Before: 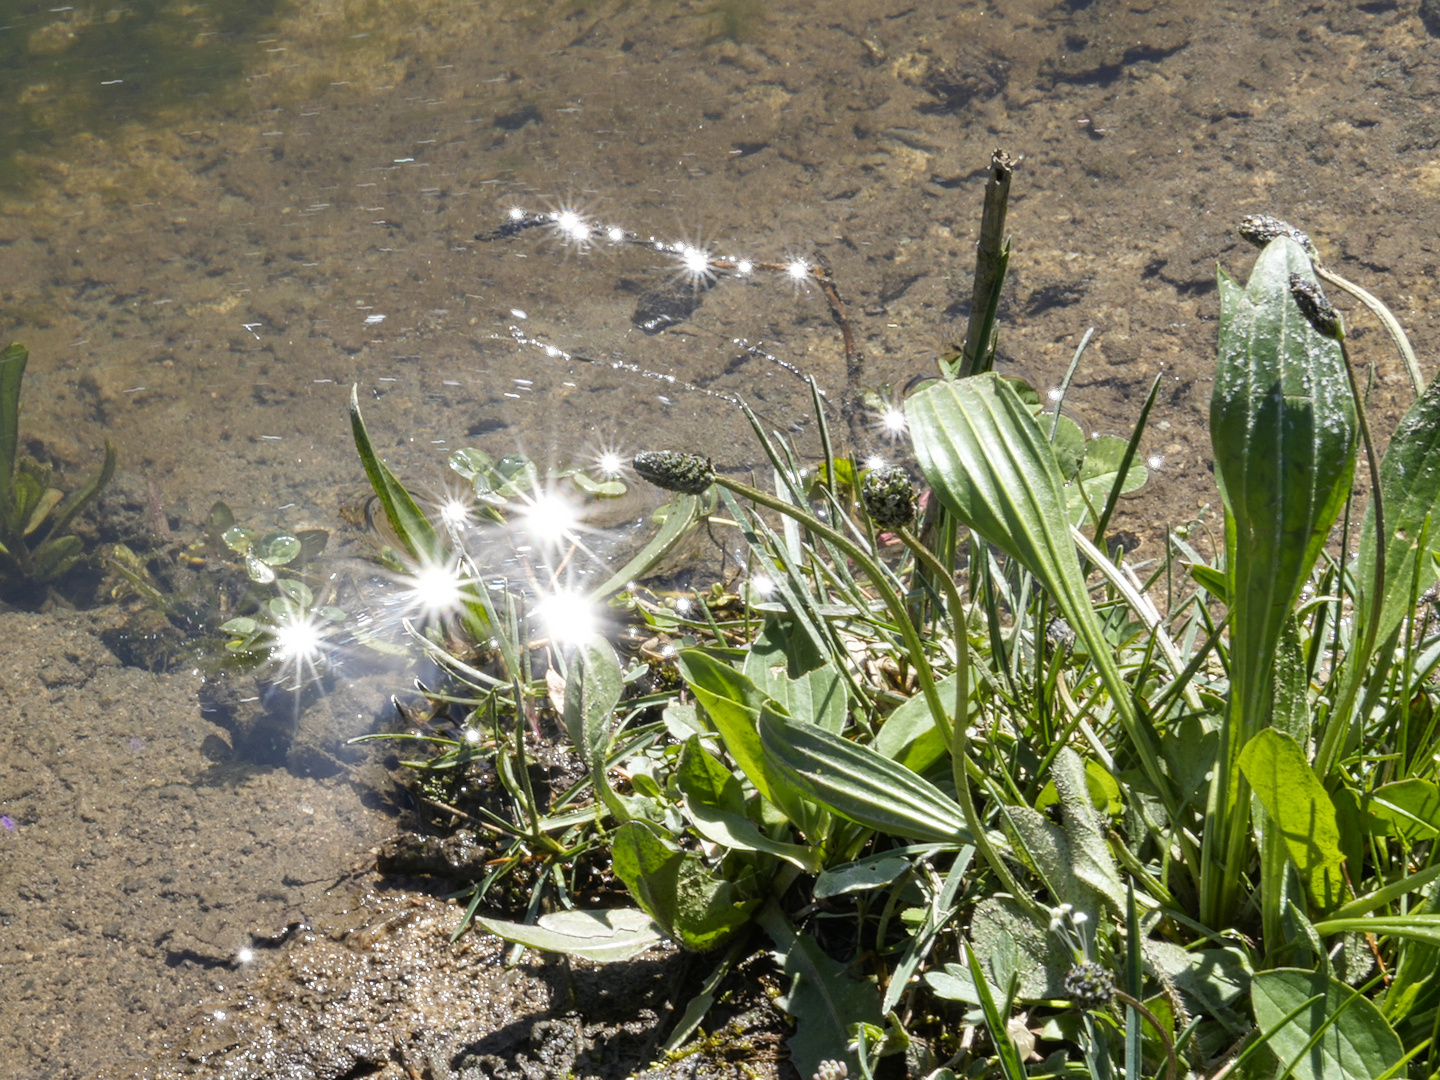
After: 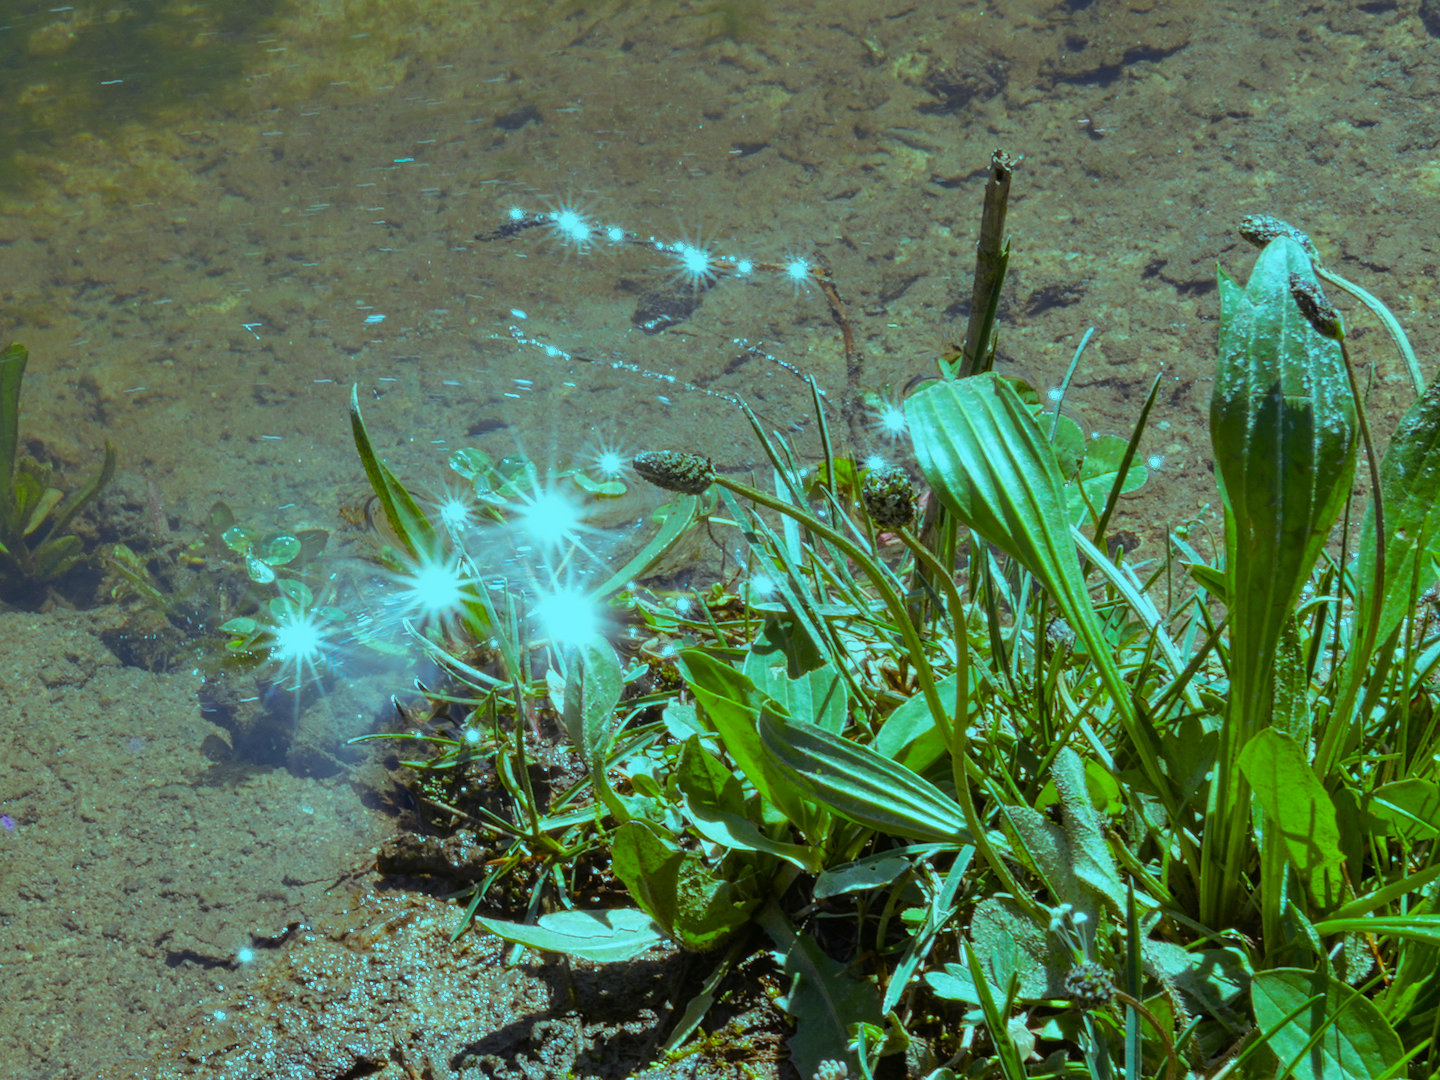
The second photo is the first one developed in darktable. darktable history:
shadows and highlights: shadows 1.19, highlights 39.94
color balance rgb: highlights gain › luminance -33.24%, highlights gain › chroma 5.565%, highlights gain › hue 214.44°, perceptual saturation grading › global saturation 29.918%, global vibrance 20%
